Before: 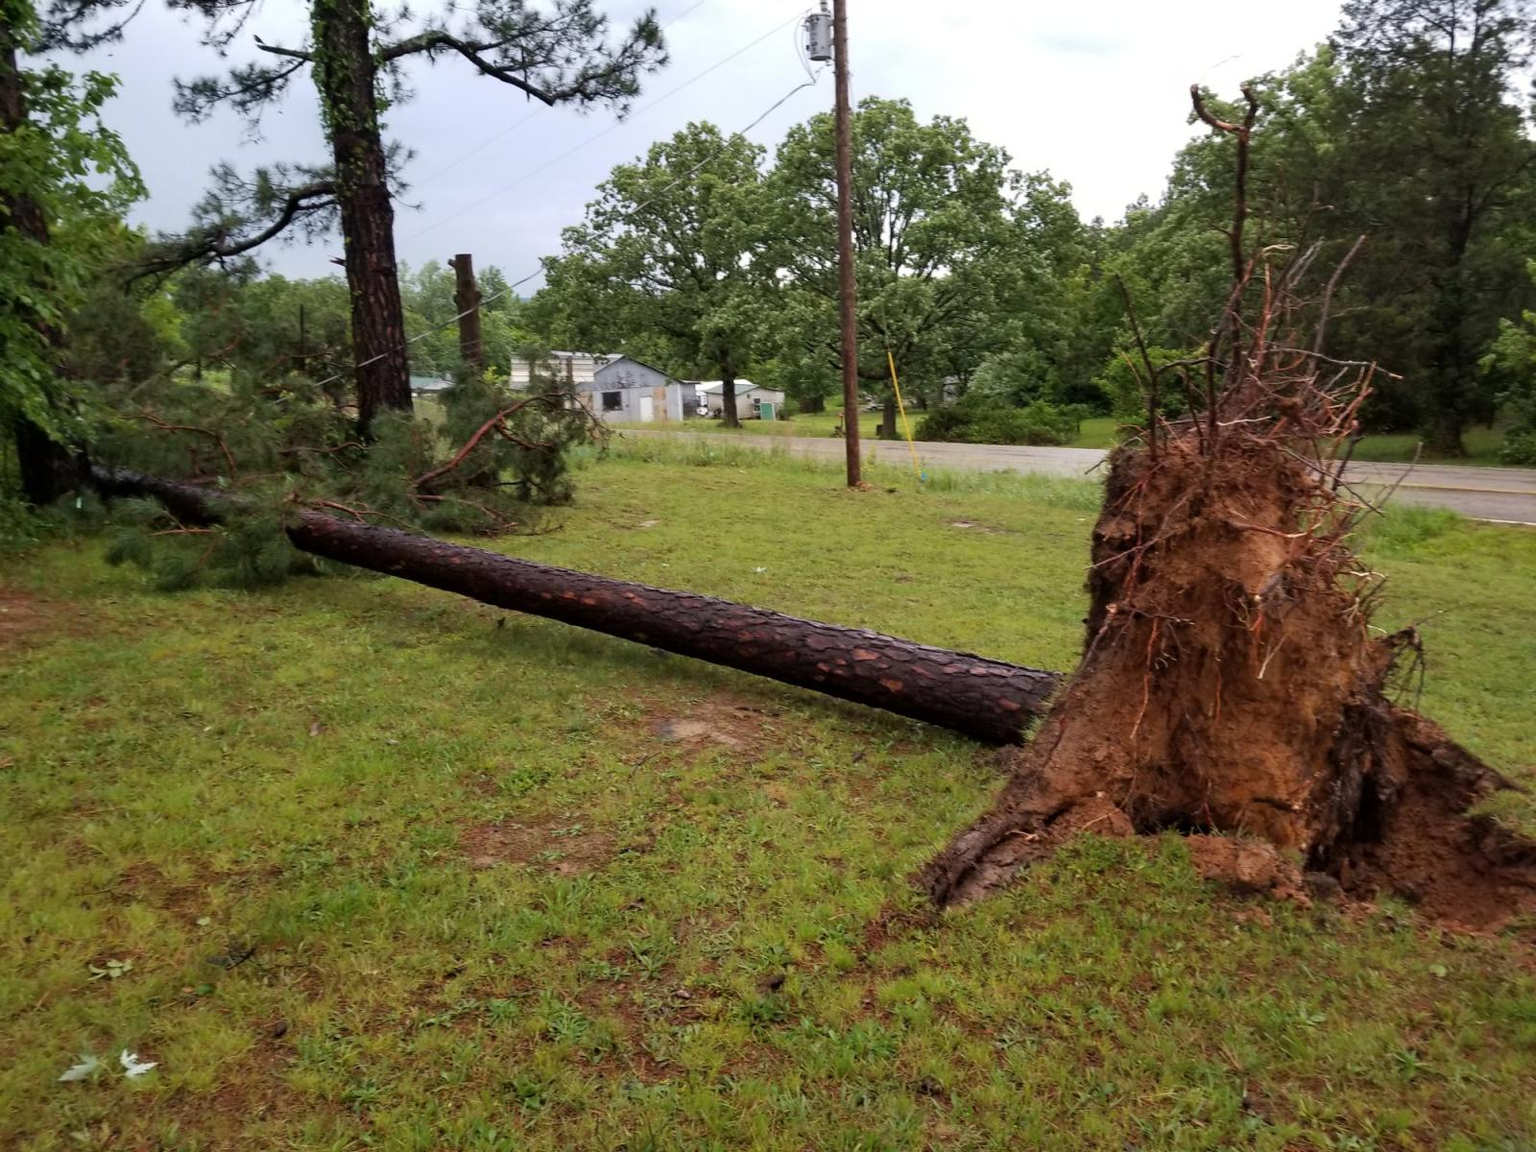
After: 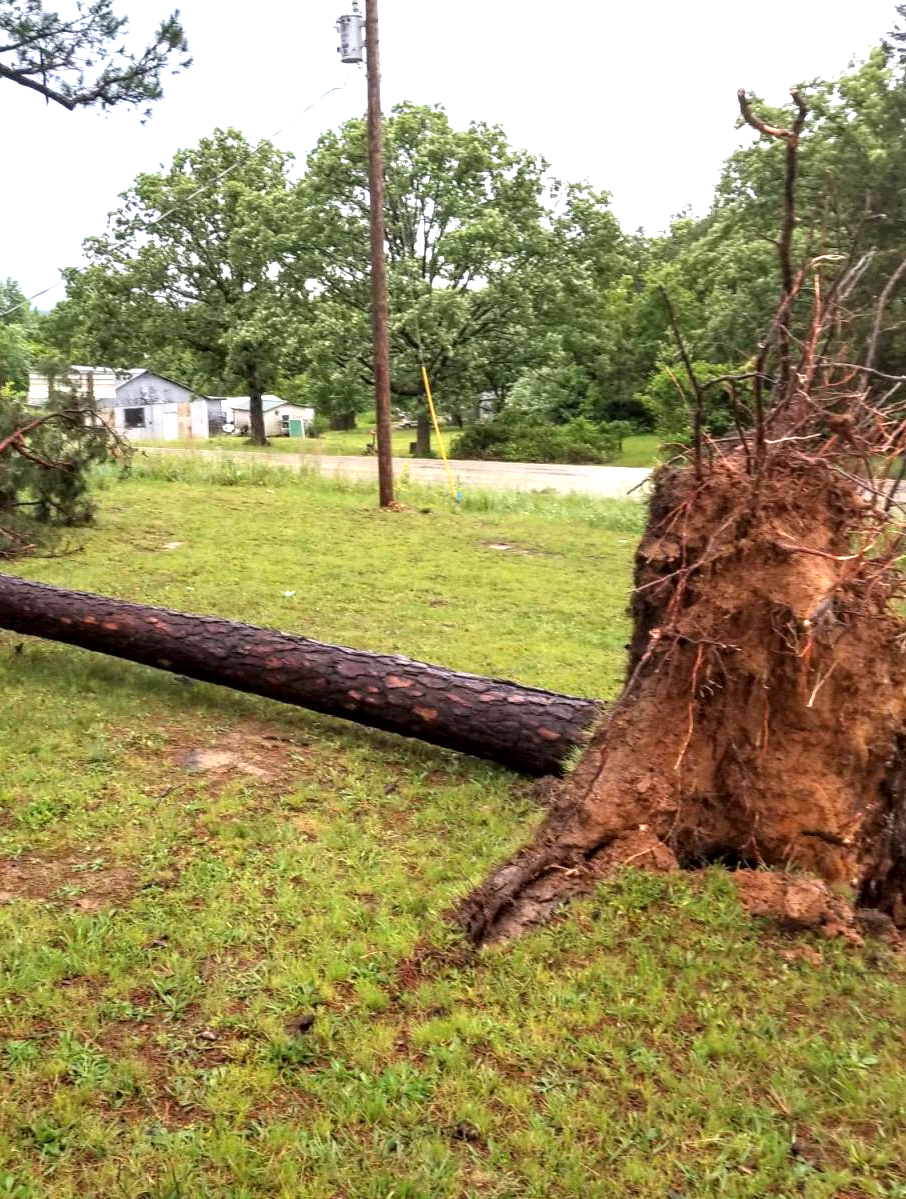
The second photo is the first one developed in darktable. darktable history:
crop: left 31.458%, top 0%, right 11.876%
local contrast: on, module defaults
exposure: black level correction 0, exposure 1 EV, compensate exposure bias true, compensate highlight preservation false
levels: mode automatic
